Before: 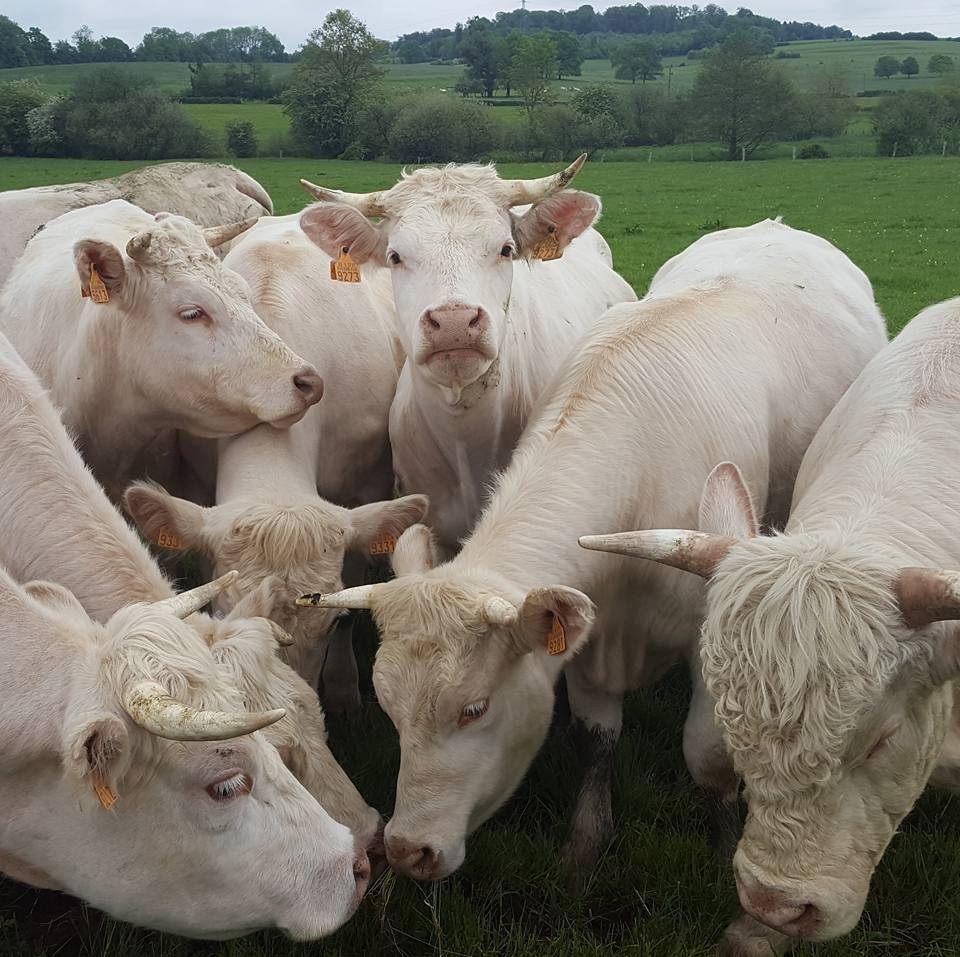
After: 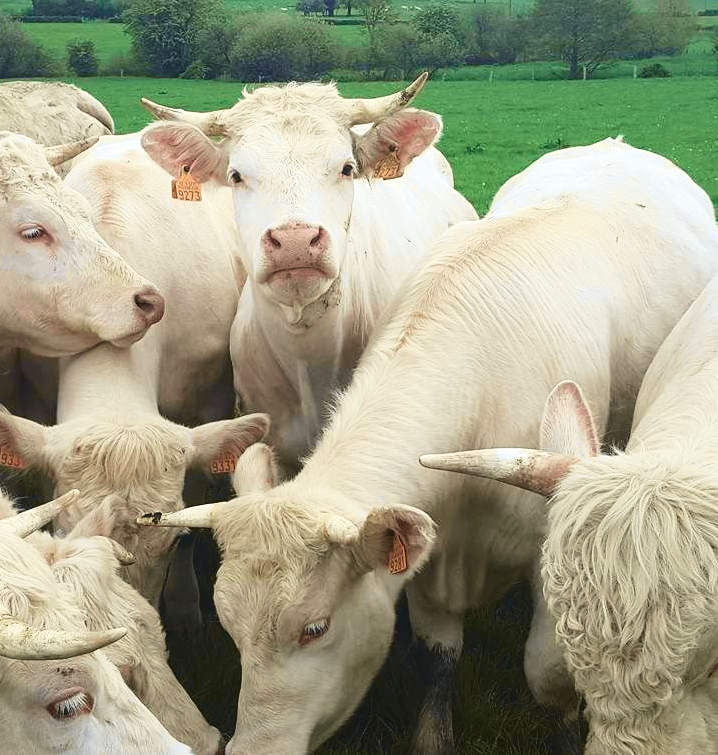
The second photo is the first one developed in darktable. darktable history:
exposure: black level correction -0.002, exposure 0.54 EV, compensate exposure bias true, compensate highlight preservation false
crop: left 16.611%, top 8.497%, right 8.545%, bottom 12.606%
velvia: on, module defaults
tone curve: curves: ch0 [(0, 0.039) (0.104, 0.103) (0.273, 0.267) (0.448, 0.487) (0.704, 0.761) (0.886, 0.922) (0.994, 0.971)]; ch1 [(0, 0) (0.335, 0.298) (0.446, 0.413) (0.485, 0.487) (0.515, 0.503) (0.566, 0.563) (0.641, 0.655) (1, 1)]; ch2 [(0, 0) (0.314, 0.301) (0.421, 0.411) (0.502, 0.494) (0.528, 0.54) (0.557, 0.559) (0.612, 0.605) (0.722, 0.686) (1, 1)], color space Lab, independent channels, preserve colors none
